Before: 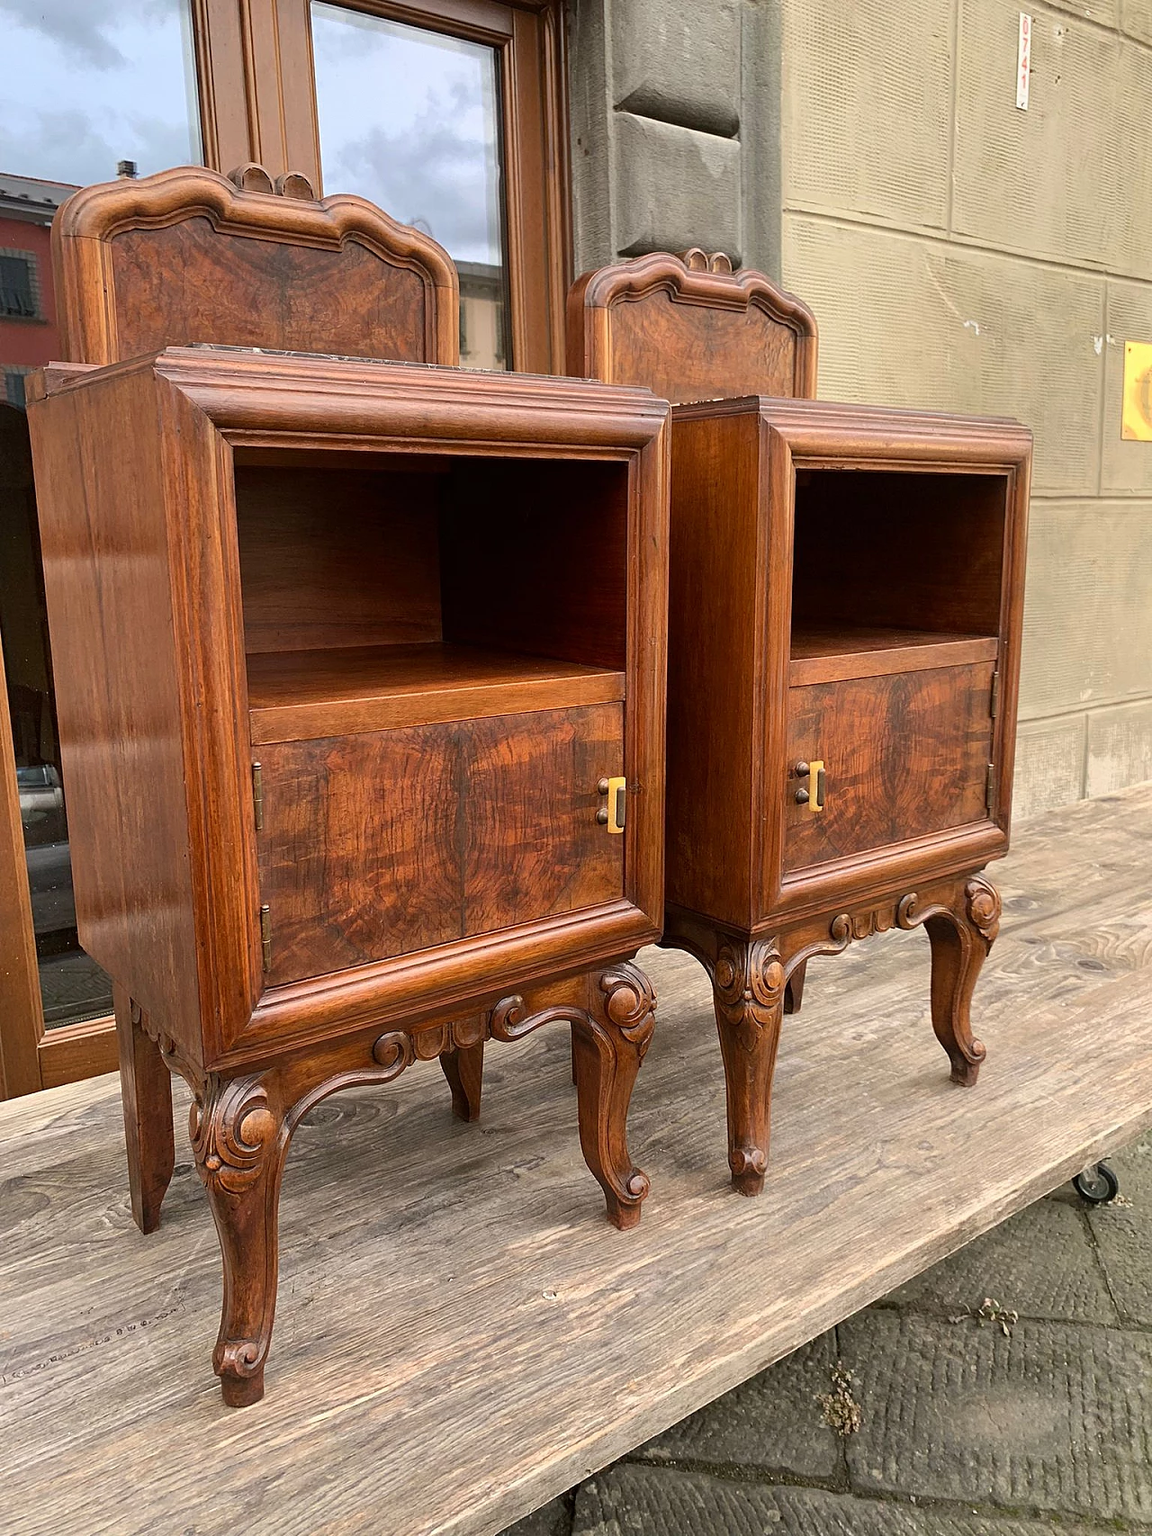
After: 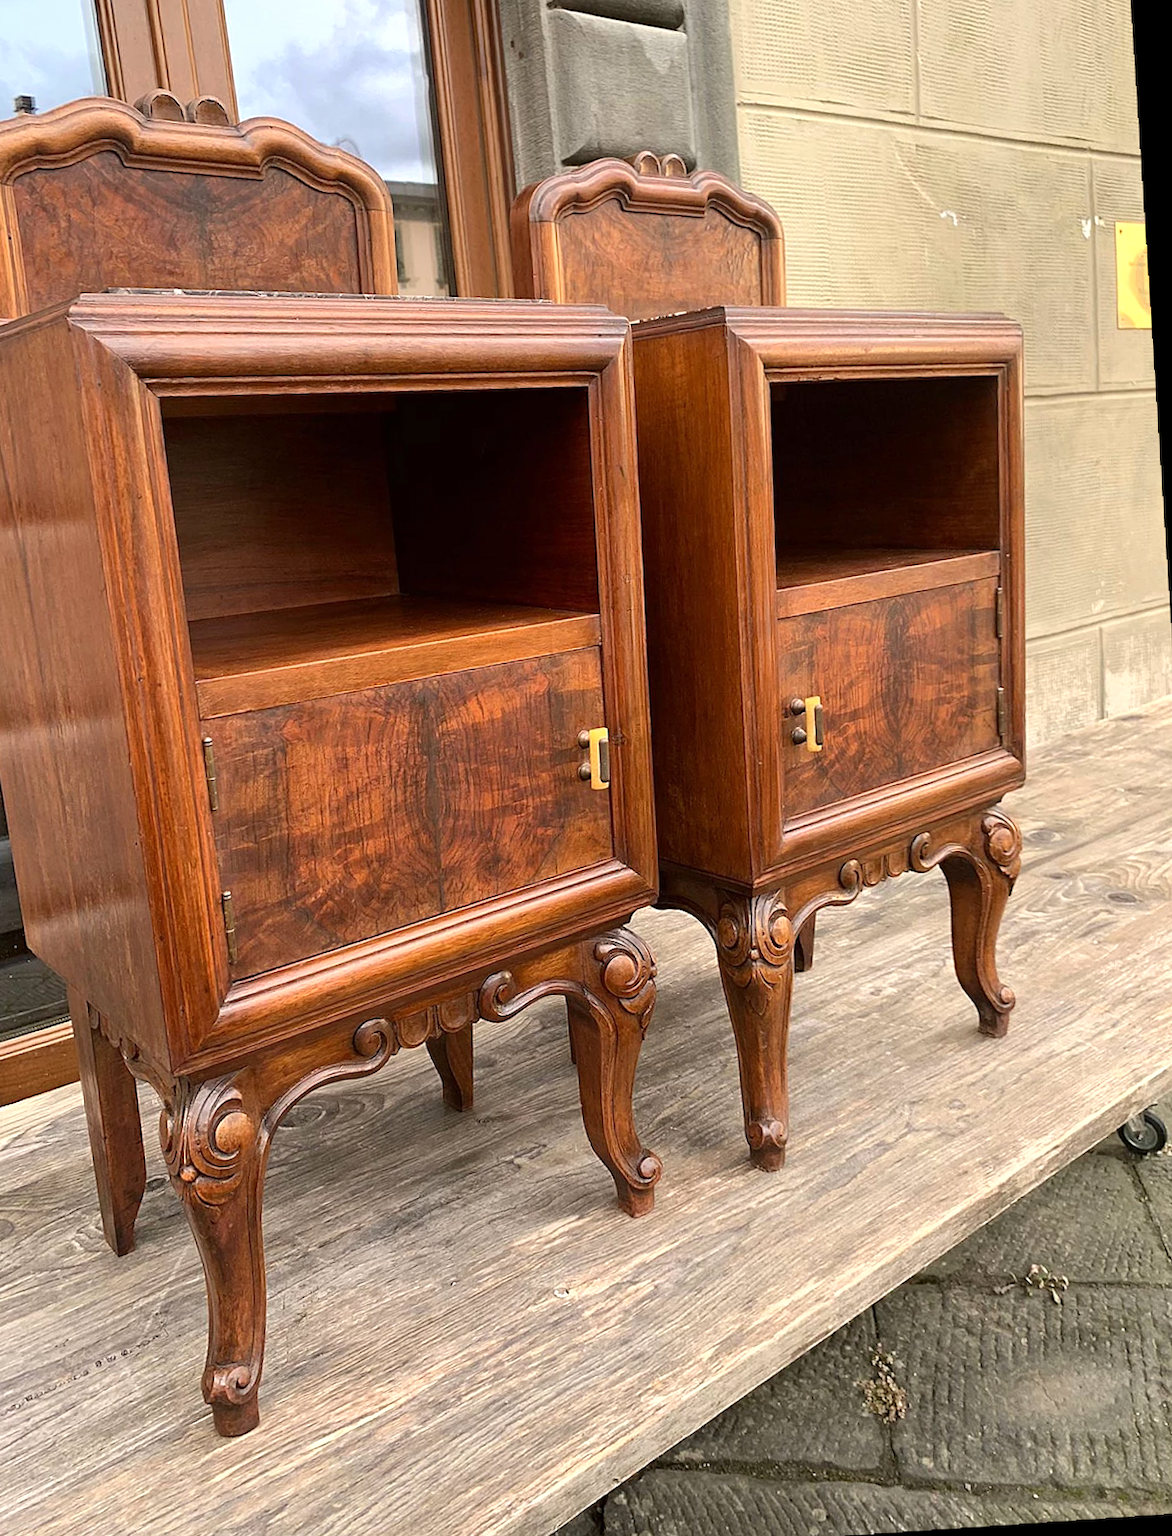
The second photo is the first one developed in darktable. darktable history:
exposure: exposure 0.3 EV, compensate highlight preservation false
rotate and perspective: rotation -1.77°, lens shift (horizontal) 0.004, automatic cropping off
crop and rotate: angle 1.96°, left 5.673%, top 5.673%
